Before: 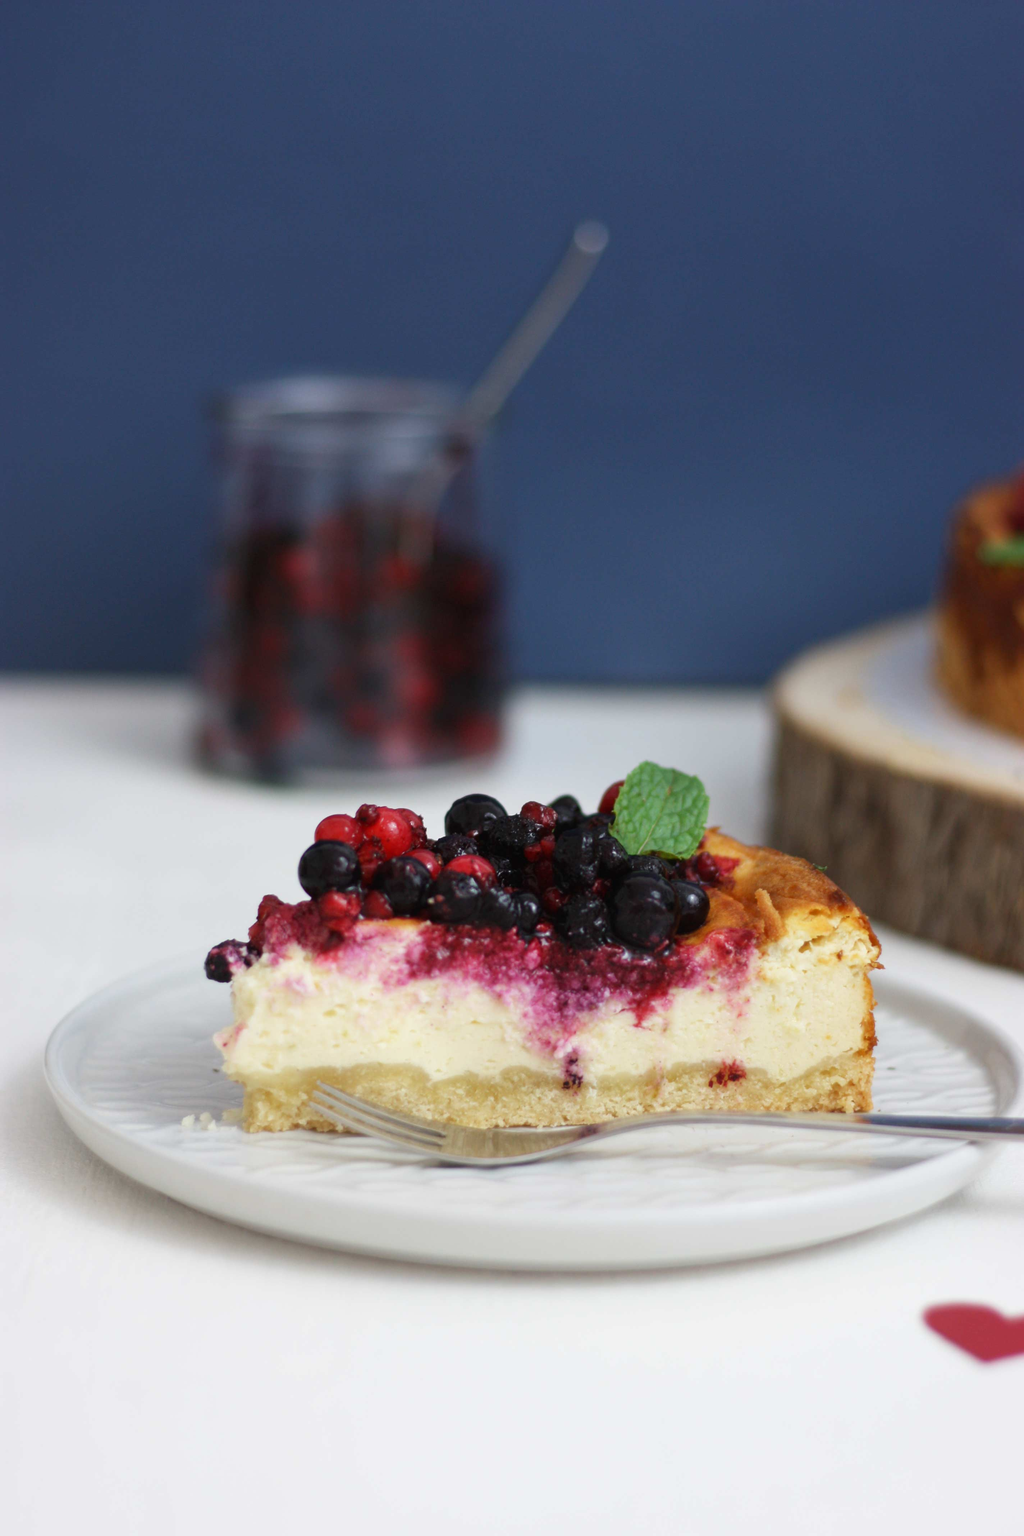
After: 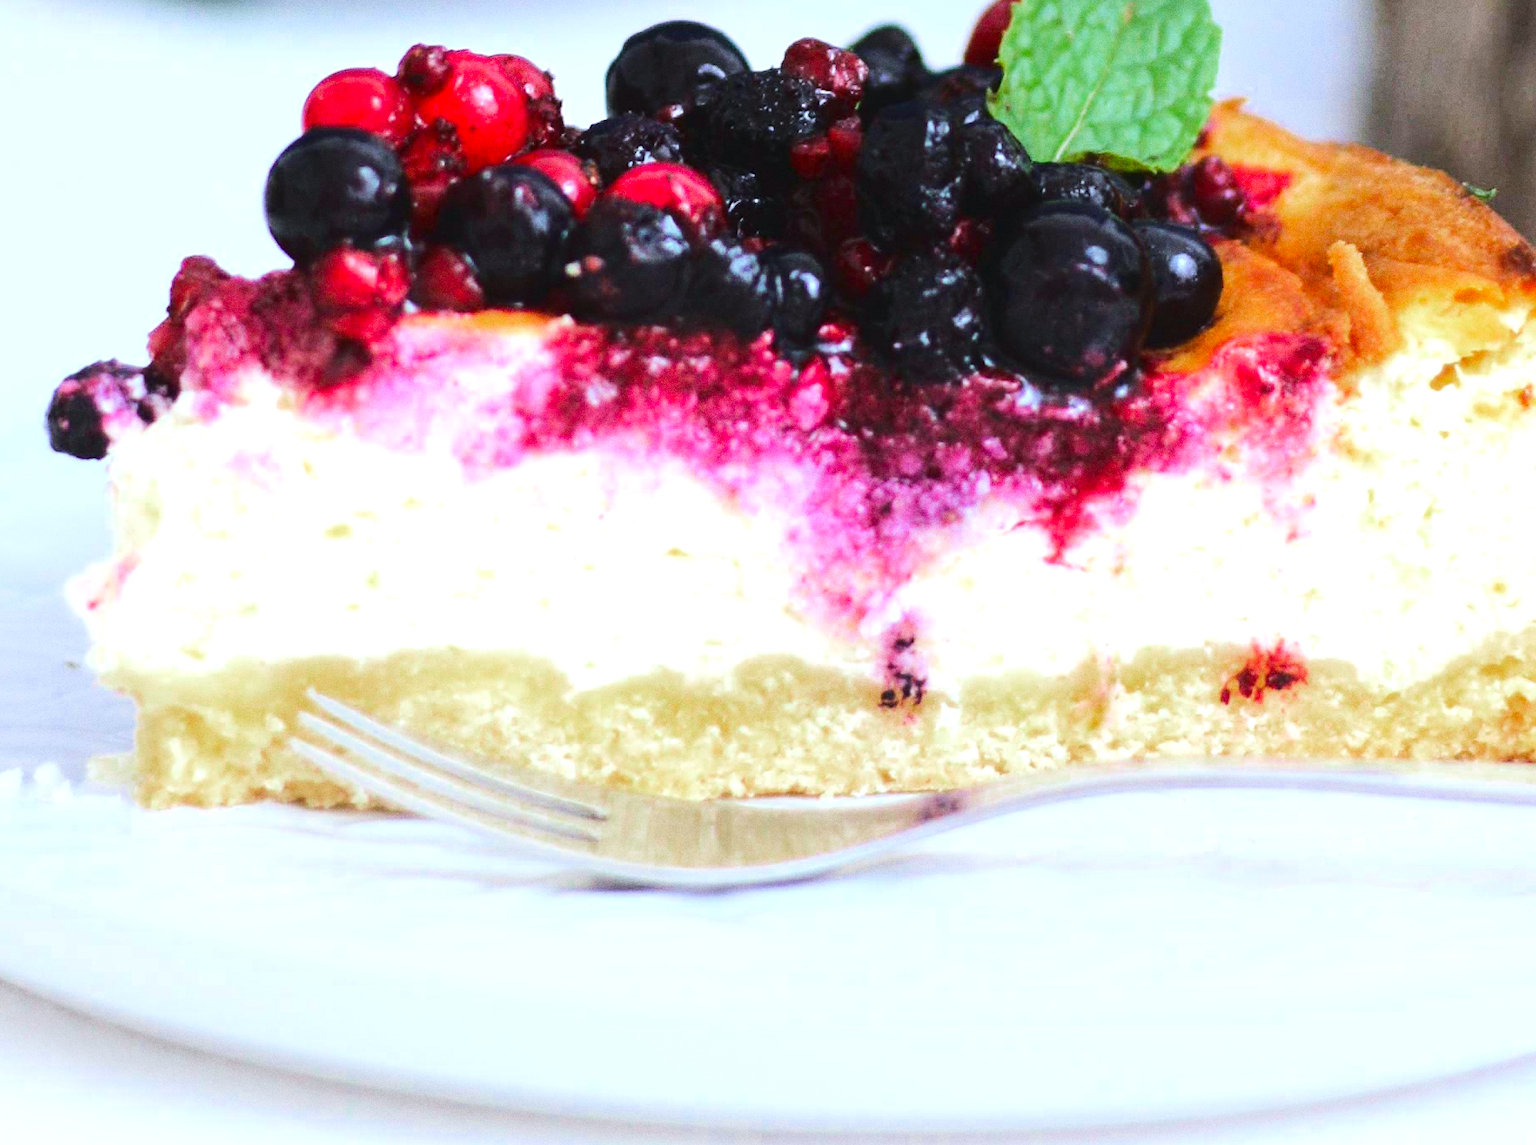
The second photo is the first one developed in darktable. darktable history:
crop: left 18.091%, top 51.13%, right 17.525%, bottom 16.85%
color zones: curves: ch0 [(0, 0.425) (0.143, 0.422) (0.286, 0.42) (0.429, 0.419) (0.571, 0.419) (0.714, 0.42) (0.857, 0.422) (1, 0.425)]
exposure: black level correction 0, exposure 0.7 EV, compensate exposure bias true, compensate highlight preservation false
sharpen: amount 0.2
grain: coarseness 0.09 ISO
white balance: red 0.926, green 1.003, blue 1.133
tone curve: curves: ch0 [(0, 0.026) (0.146, 0.158) (0.272, 0.34) (0.453, 0.627) (0.687, 0.829) (1, 1)], color space Lab, linked channels, preserve colors none
tone equalizer: -8 EV -0.417 EV, -7 EV -0.389 EV, -6 EV -0.333 EV, -5 EV -0.222 EV, -3 EV 0.222 EV, -2 EV 0.333 EV, -1 EV 0.389 EV, +0 EV 0.417 EV, edges refinement/feathering 500, mask exposure compensation -1.57 EV, preserve details no
